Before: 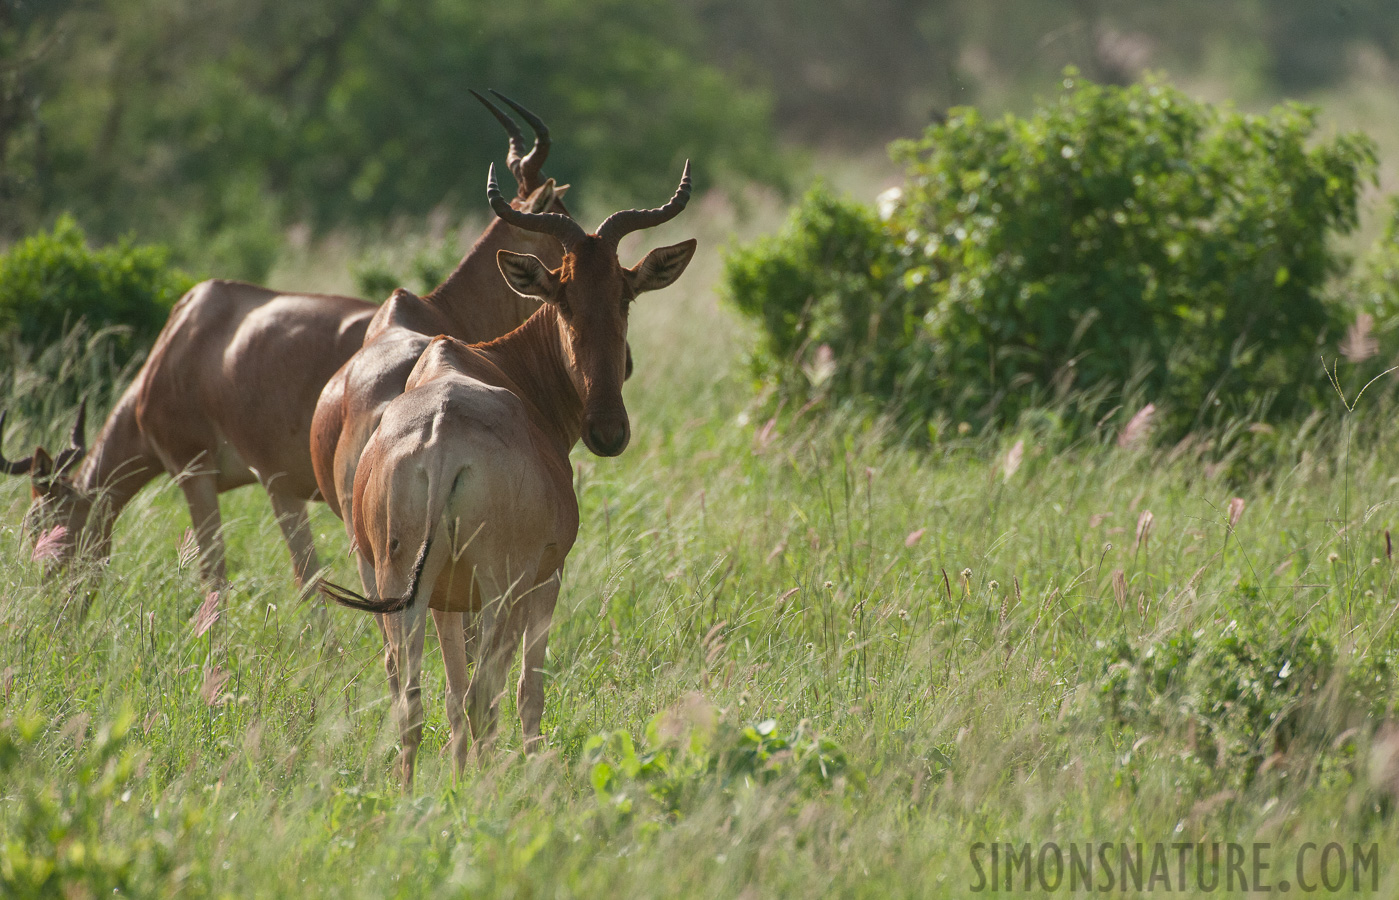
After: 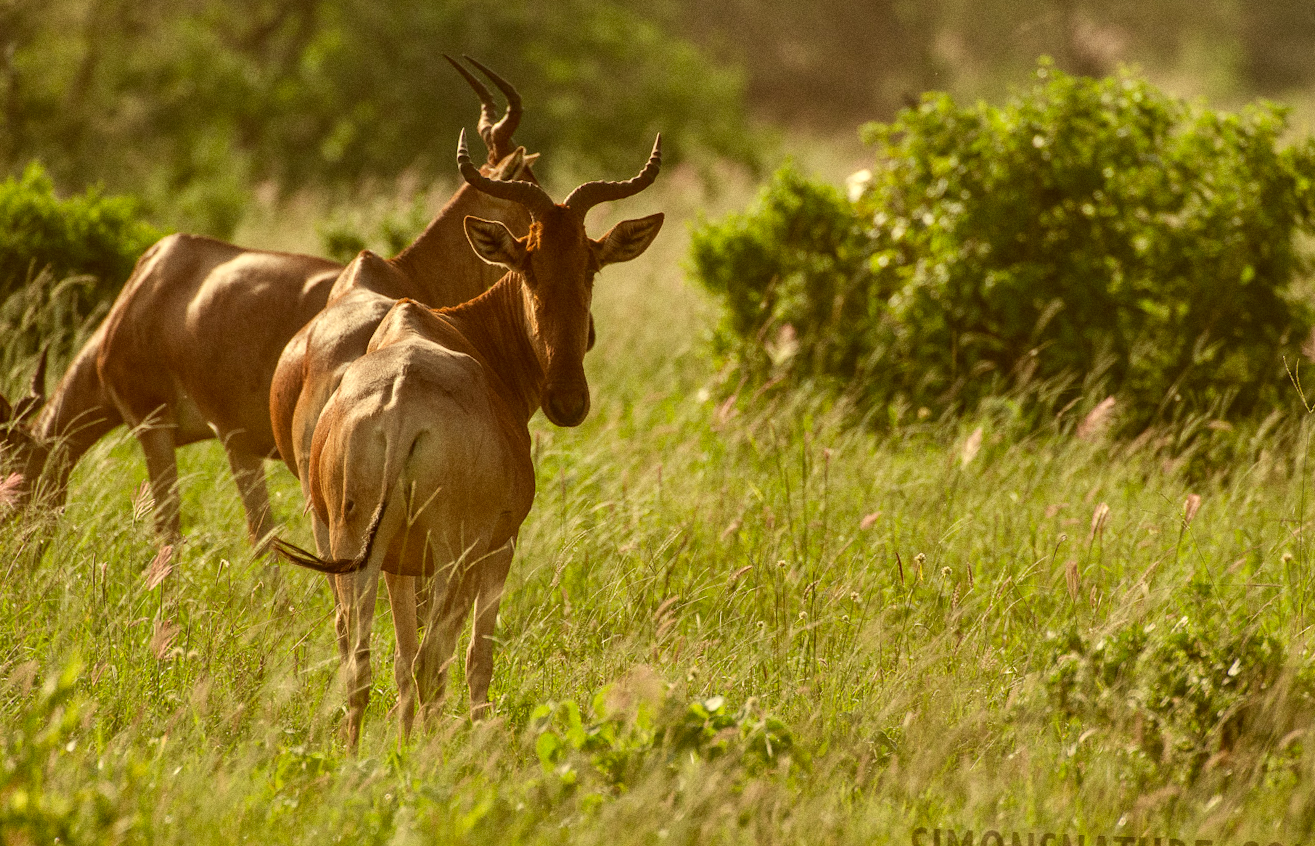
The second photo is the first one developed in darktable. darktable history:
color correction: highlights a* 1.12, highlights b* 24.26, shadows a* 15.58, shadows b* 24.26
grain: coarseness 0.09 ISO
crop and rotate: angle -2.38°
shadows and highlights: soften with gaussian
local contrast: detail 130%
